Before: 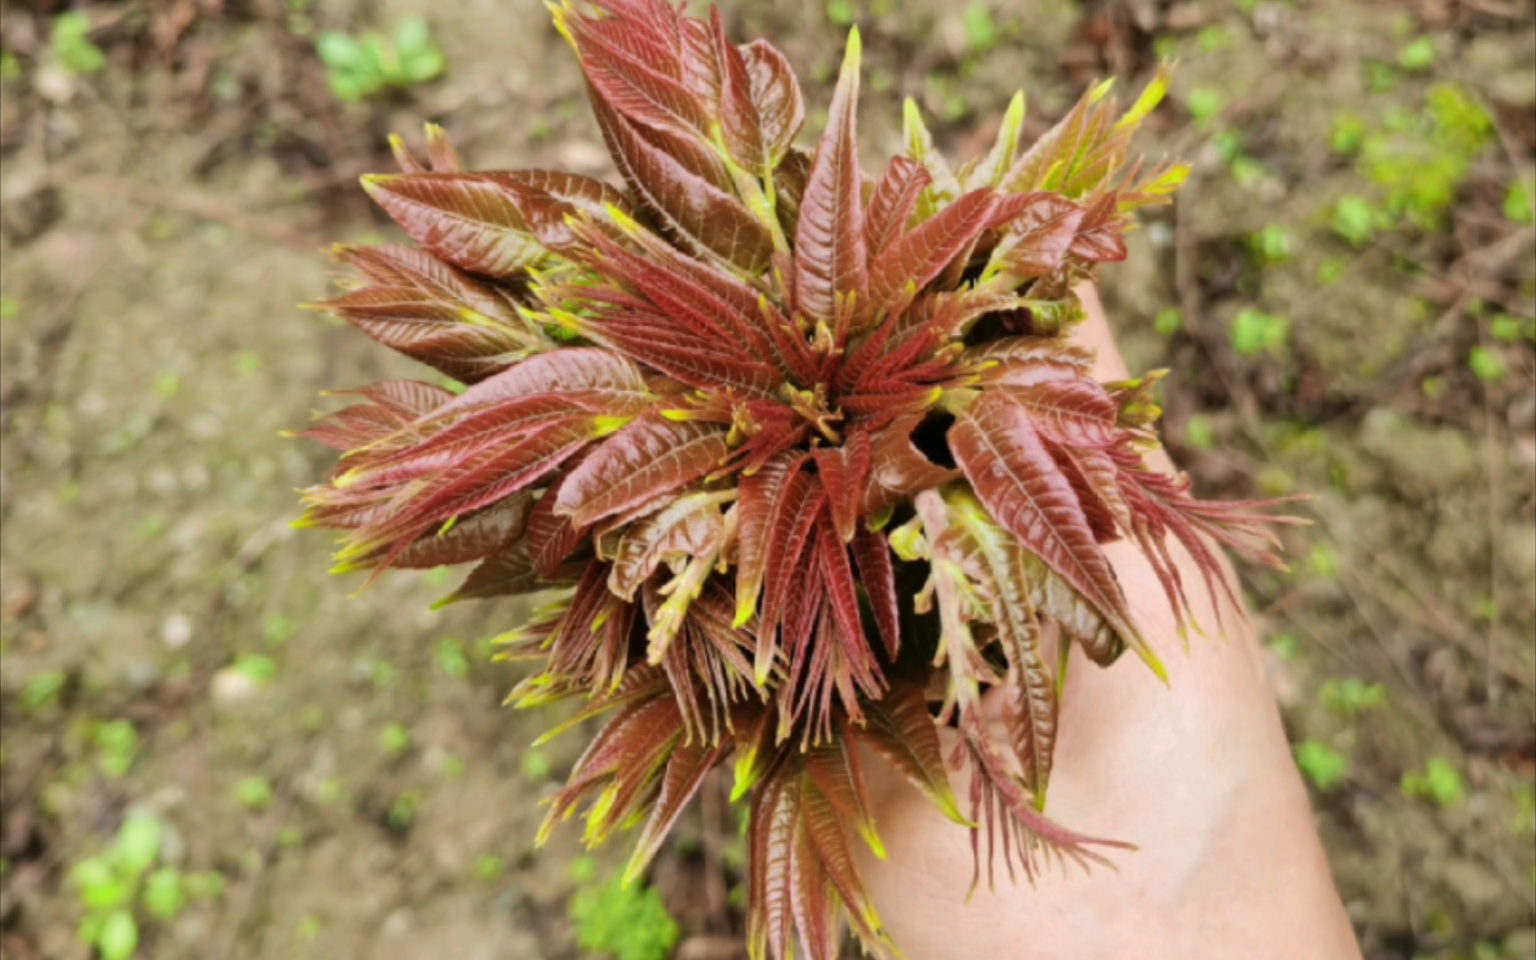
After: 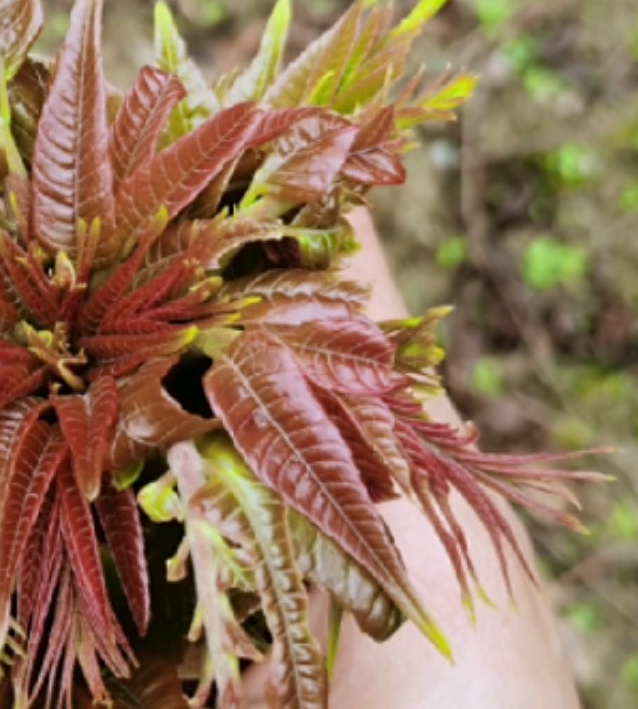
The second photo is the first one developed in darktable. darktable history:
white balance: red 0.954, blue 1.079
crop and rotate: left 49.936%, top 10.094%, right 13.136%, bottom 24.256%
sharpen: on, module defaults
